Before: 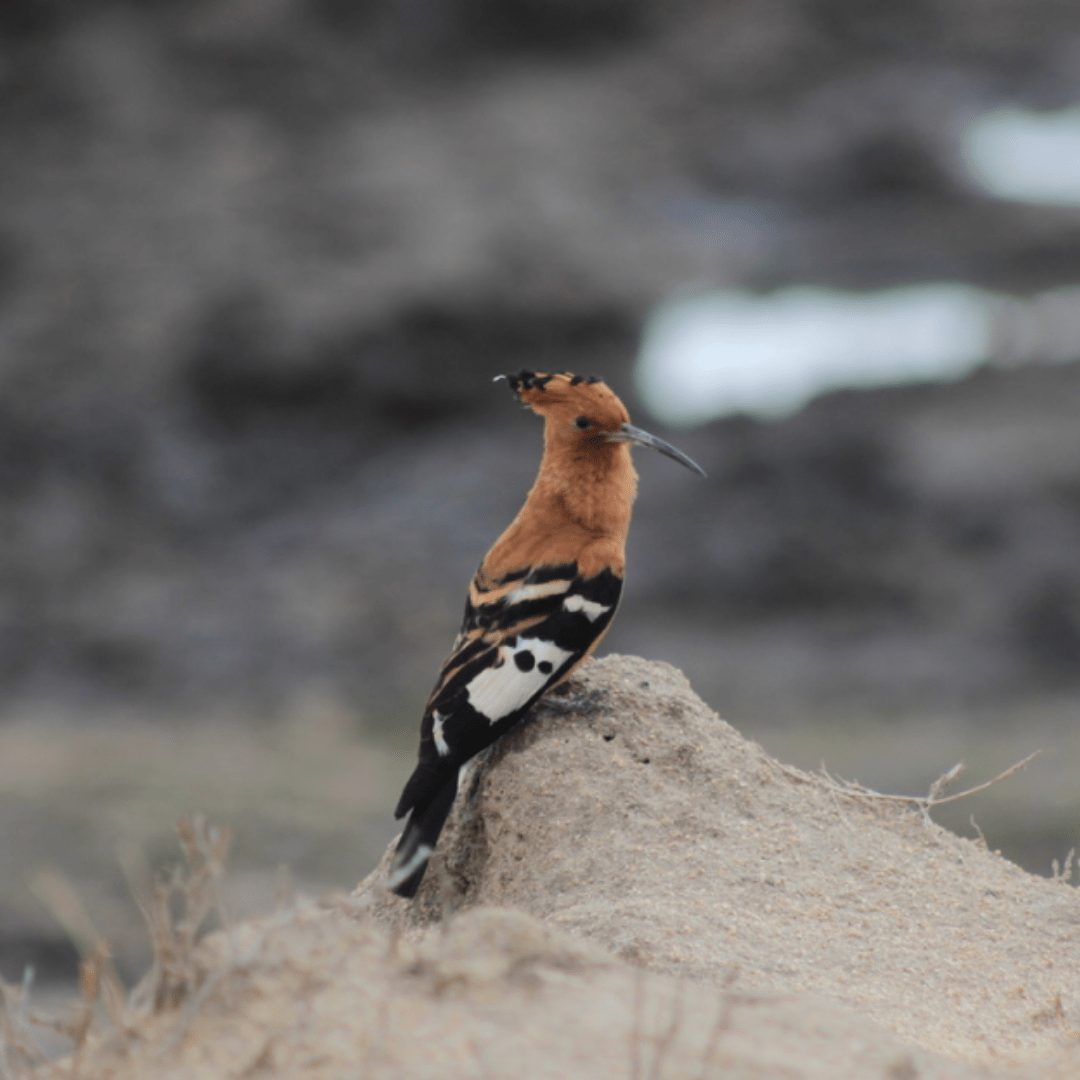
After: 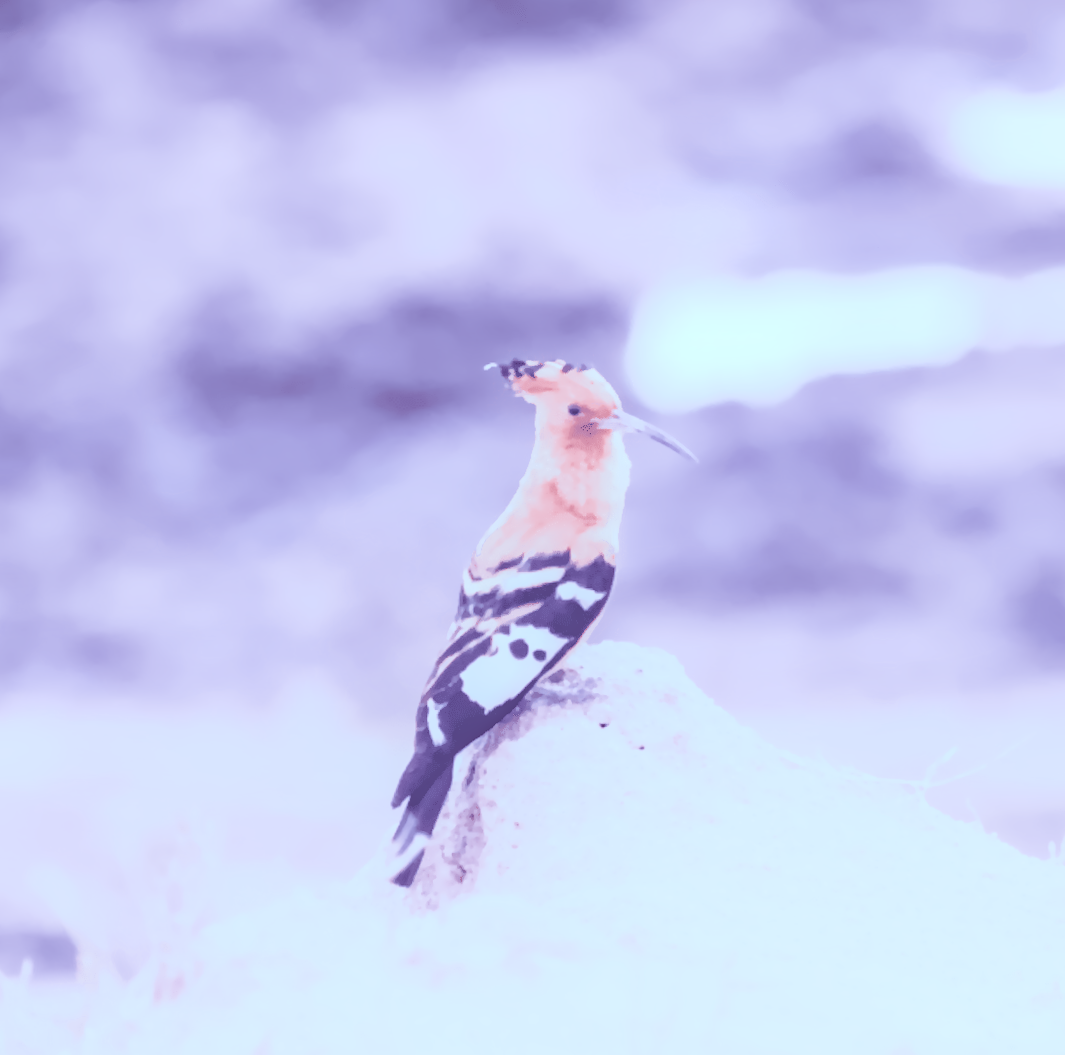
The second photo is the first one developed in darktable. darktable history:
local contrast: on, module defaults
color calibration: illuminant as shot in camera, x 0.358, y 0.373, temperature 4628.91 K
color balance: mode lift, gamma, gain (sRGB), lift [0.997, 0.979, 1.021, 1.011], gamma [1, 1.084, 0.916, 0.998], gain [1, 0.87, 1.13, 1.101], contrast 4.55%, contrast fulcrum 38.24%, output saturation 104.09%
denoise (profiled): preserve shadows 1.52, scattering 0.002, a [-1, 0, 0], compensate highlight preservation false
exposure: black level correction 0, exposure 0.7 EV, compensate exposure bias true, compensate highlight preservation false
haze removal: compatibility mode true, adaptive false
highlight reconstruction: method reconstruct in LCh
hot pixels: on, module defaults
lens correction: scale 1, crop 1, focal 16, aperture 5.6, distance 1000, camera "Canon EOS RP", lens "Canon RF 16mm F2.8 STM"
shadows and highlights: shadows 0, highlights 40
white balance: red 2.229, blue 1.46
tone equalizer: -8 EV 0.25 EV, -7 EV 0.417 EV, -6 EV 0.417 EV, -5 EV 0.25 EV, -3 EV -0.25 EV, -2 EV -0.417 EV, -1 EV -0.417 EV, +0 EV -0.25 EV, edges refinement/feathering 500, mask exposure compensation -1.57 EV, preserve details guided filter
velvia: on, module defaults
filmic rgb "scene-referred default": black relative exposure -7.15 EV, white relative exposure 5.36 EV, hardness 3.02
rotate and perspective: rotation -0.66°, automatic cropping original format, crop left 0.012, crop right 0.988, crop top 0.017, crop bottom 0.983
color balance rgb: shadows lift › luminance -7.7%, shadows lift › chroma 2.13%, shadows lift › hue 200.79°, power › luminance -7.77%, power › chroma 2.27%, power › hue 220.69°, highlights gain › luminance 15.15%, highlights gain › chroma 4%, highlights gain › hue 209.35°, global offset › luminance -0.21%, global offset › chroma 0.27%, perceptual saturation grading › global saturation 24.42%, perceptual saturation grading › highlights -24.42%, perceptual saturation grading › mid-tones 24.42%, perceptual saturation grading › shadows 40%, perceptual brilliance grading › global brilliance -5%, perceptual brilliance grading › highlights 24.42%, perceptual brilliance grading › mid-tones 7%, perceptual brilliance grading › shadows -5%
